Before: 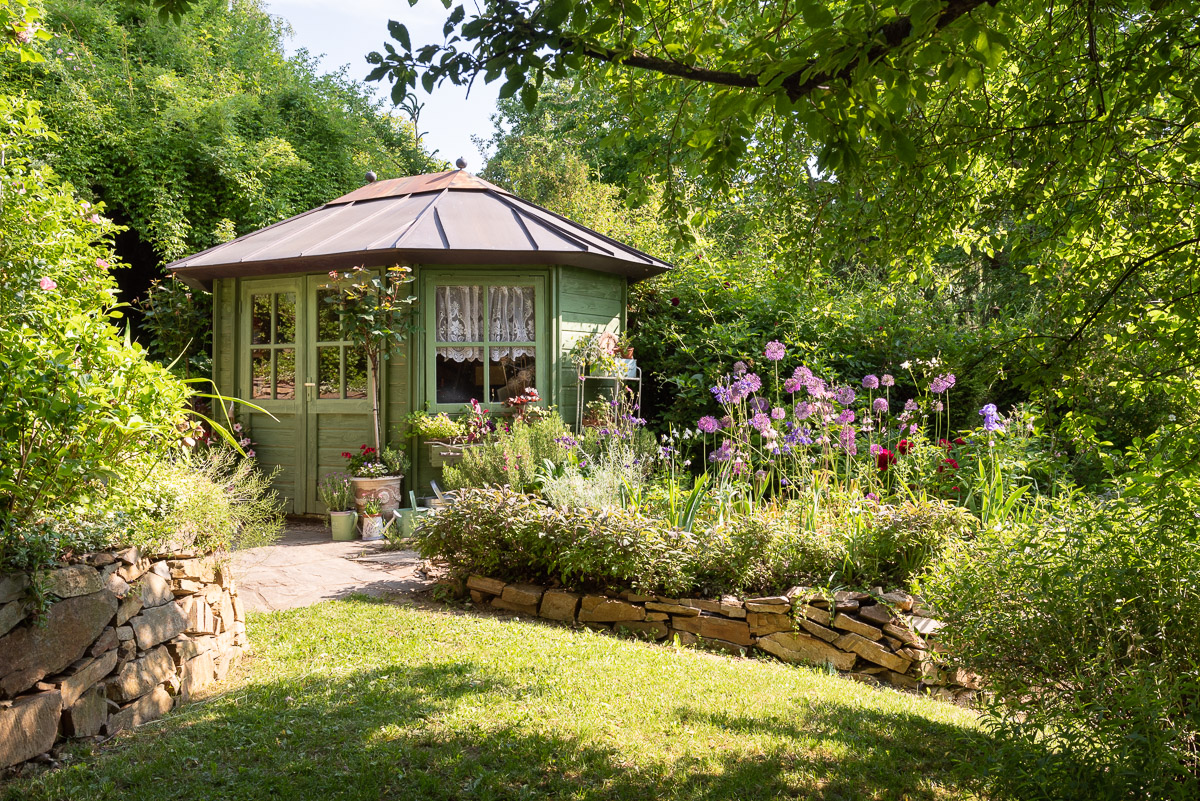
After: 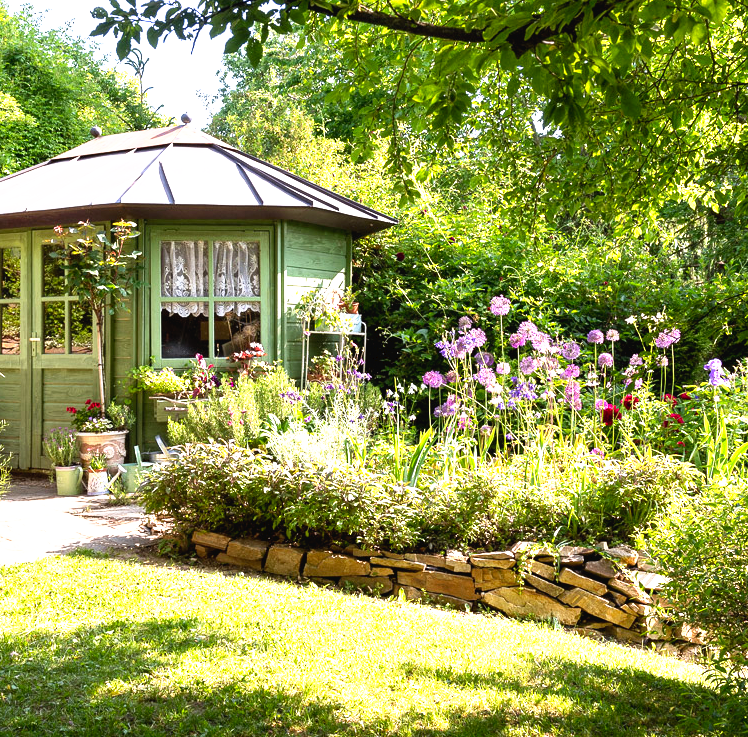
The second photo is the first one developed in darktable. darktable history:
crop and rotate: left 22.918%, top 5.629%, right 14.711%, bottom 2.247%
white balance: red 0.982, blue 1.018
tone curve: curves: ch0 [(0, 0) (0.003, 0.028) (0.011, 0.028) (0.025, 0.026) (0.044, 0.036) (0.069, 0.06) (0.1, 0.101) (0.136, 0.15) (0.177, 0.203) (0.224, 0.271) (0.277, 0.345) (0.335, 0.422) (0.399, 0.515) (0.468, 0.611) (0.543, 0.716) (0.623, 0.826) (0.709, 0.942) (0.801, 0.992) (0.898, 1) (1, 1)], preserve colors none
